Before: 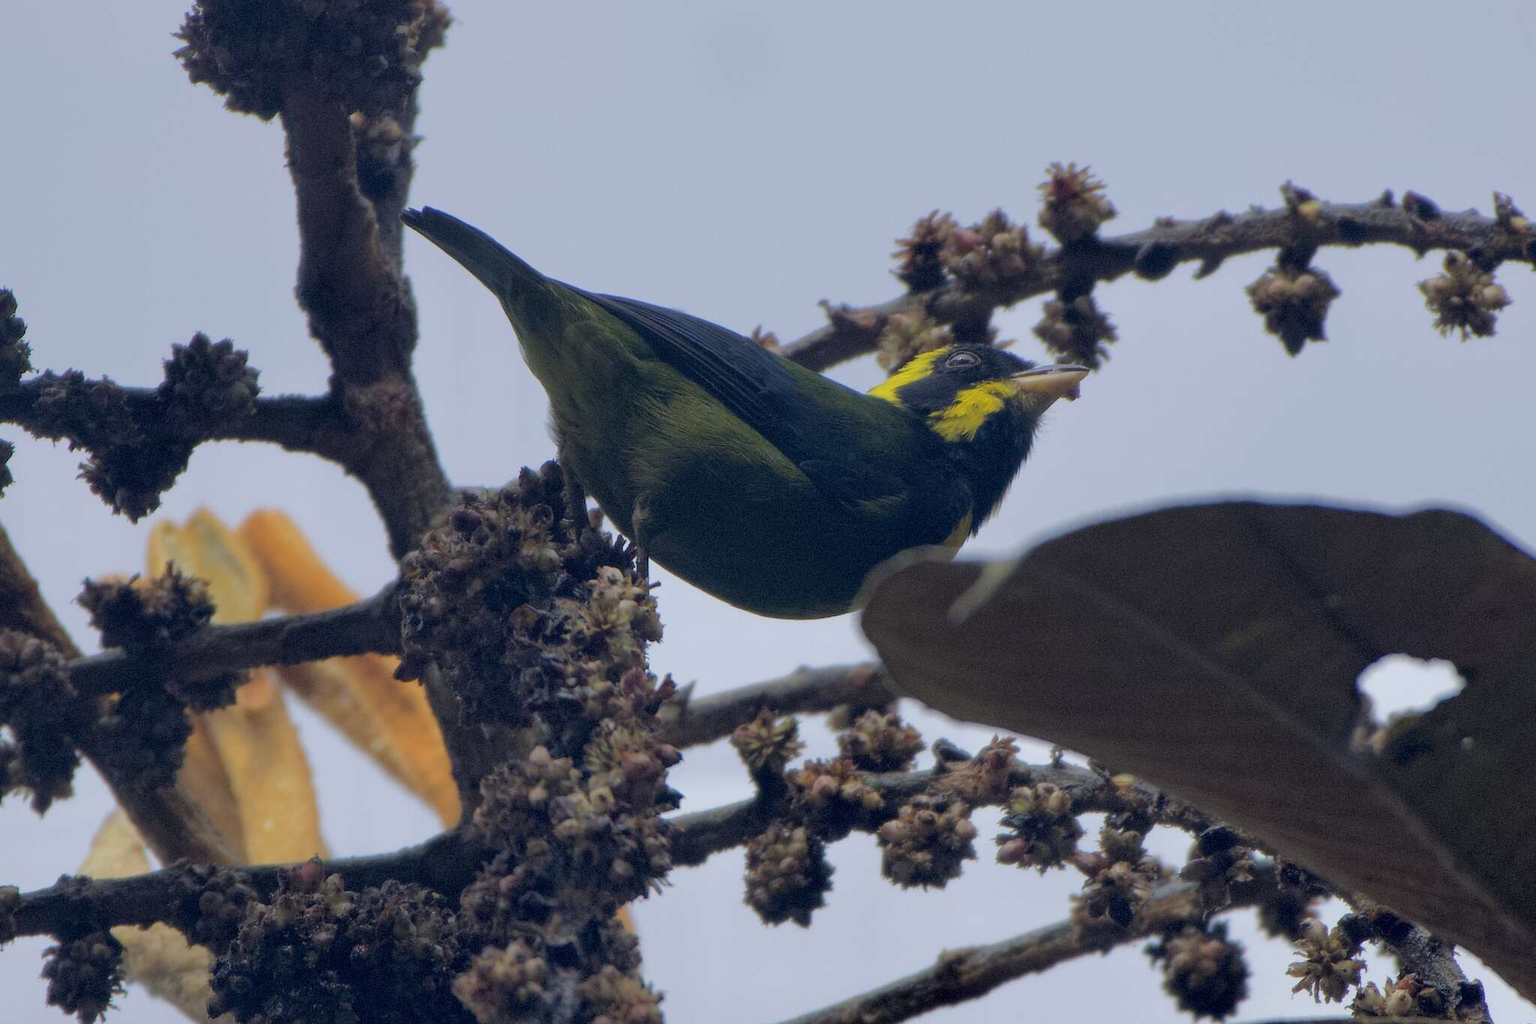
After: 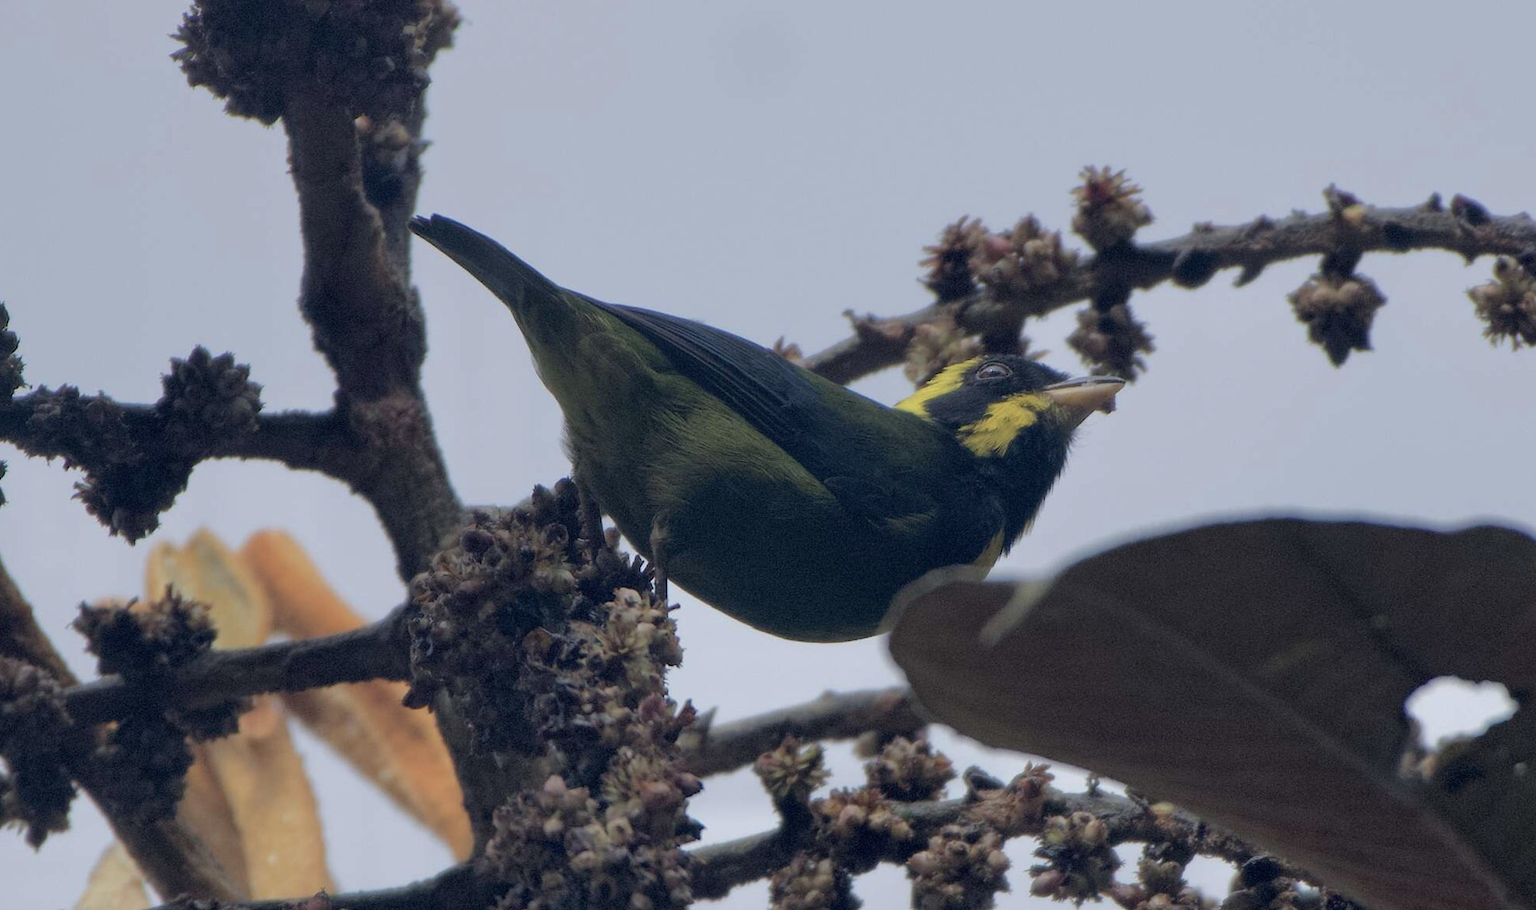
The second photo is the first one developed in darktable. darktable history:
crop and rotate: angle 0.2°, left 0.275%, right 3.127%, bottom 14.18%
color balance: input saturation 100.43%, contrast fulcrum 14.22%, output saturation 70.41%
